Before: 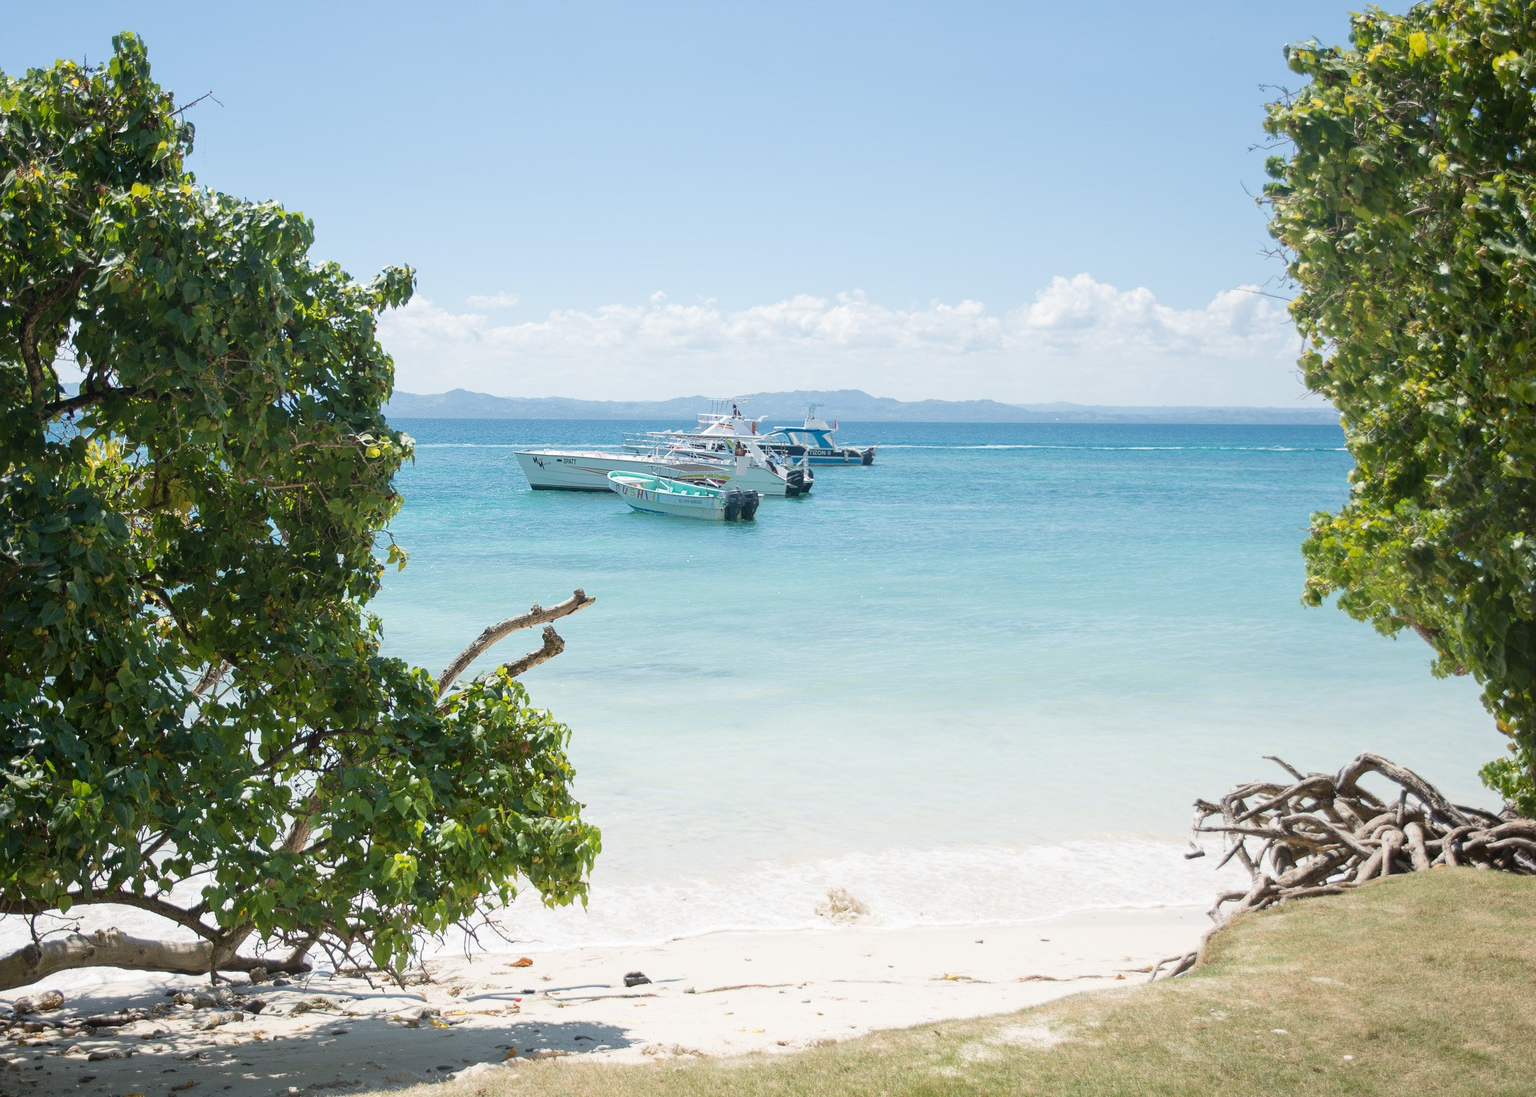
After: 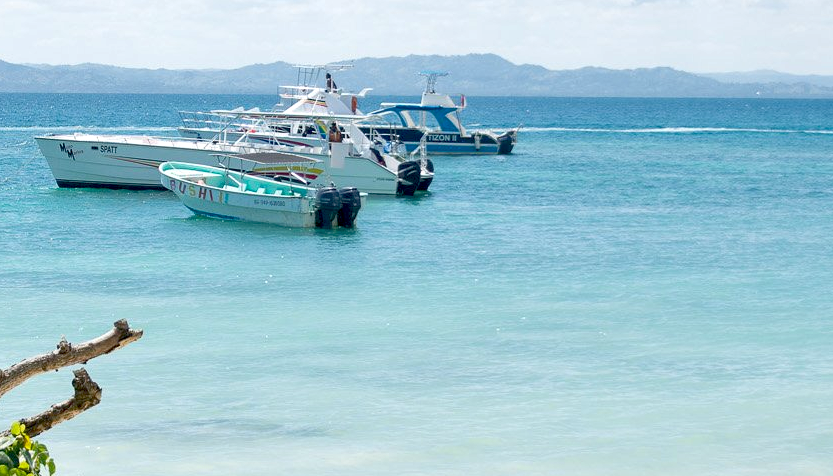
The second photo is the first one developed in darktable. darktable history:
crop: left 31.826%, top 31.907%, right 27.482%, bottom 35.489%
exposure: black level correction 0.026, exposure 0.183 EV, compensate exposure bias true, compensate highlight preservation false
shadows and highlights: shadows 34.9, highlights -34.81, soften with gaussian
